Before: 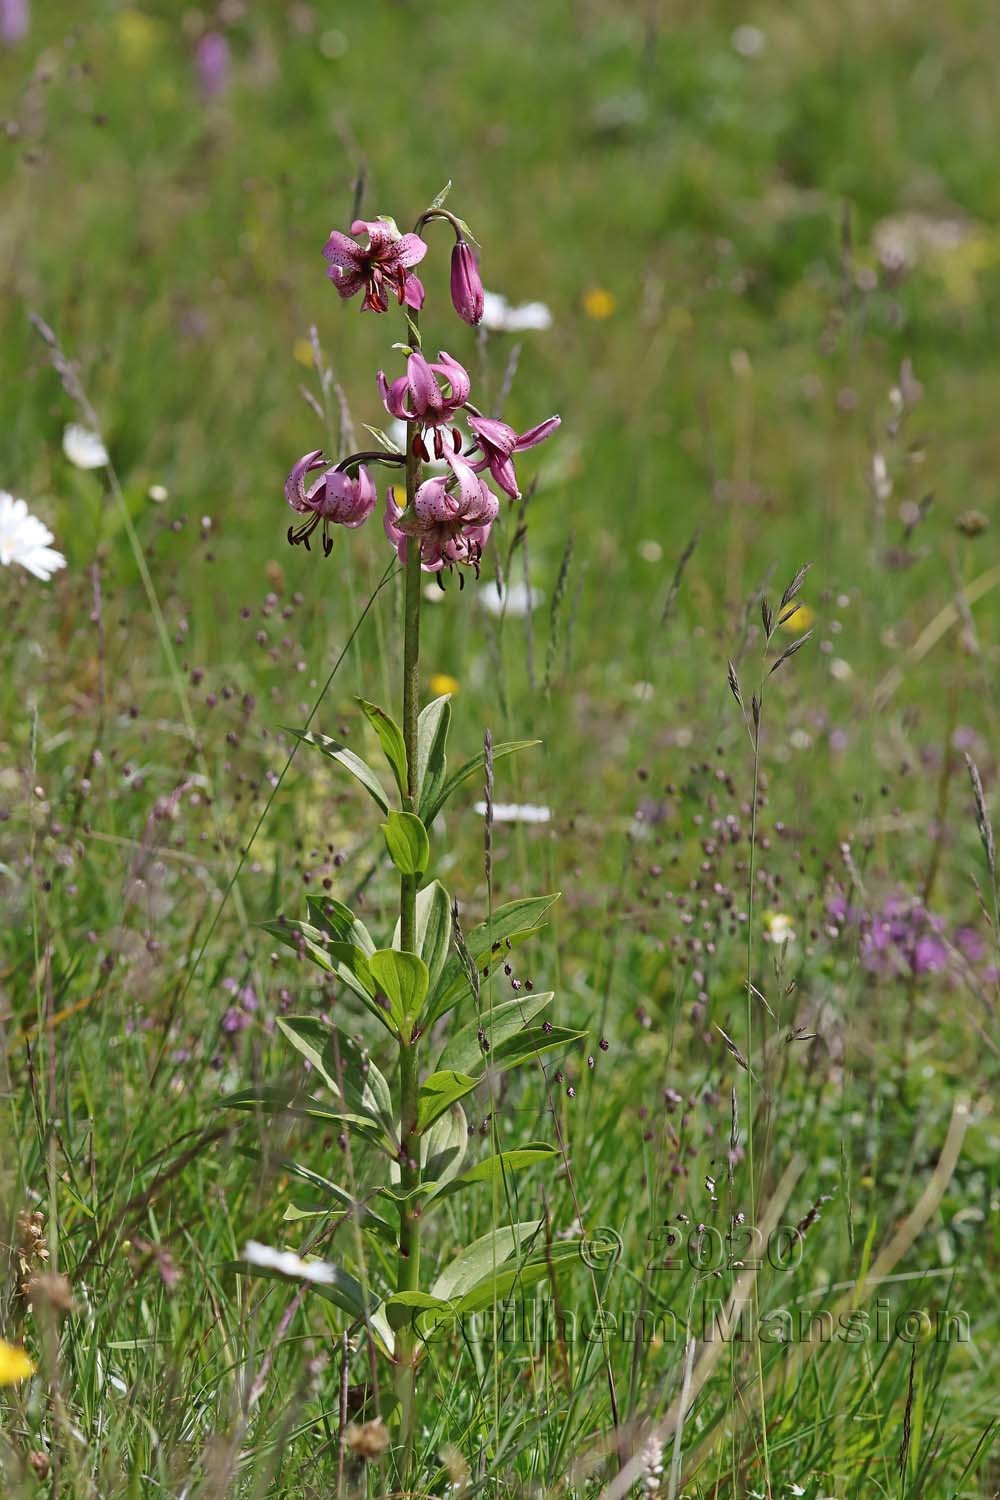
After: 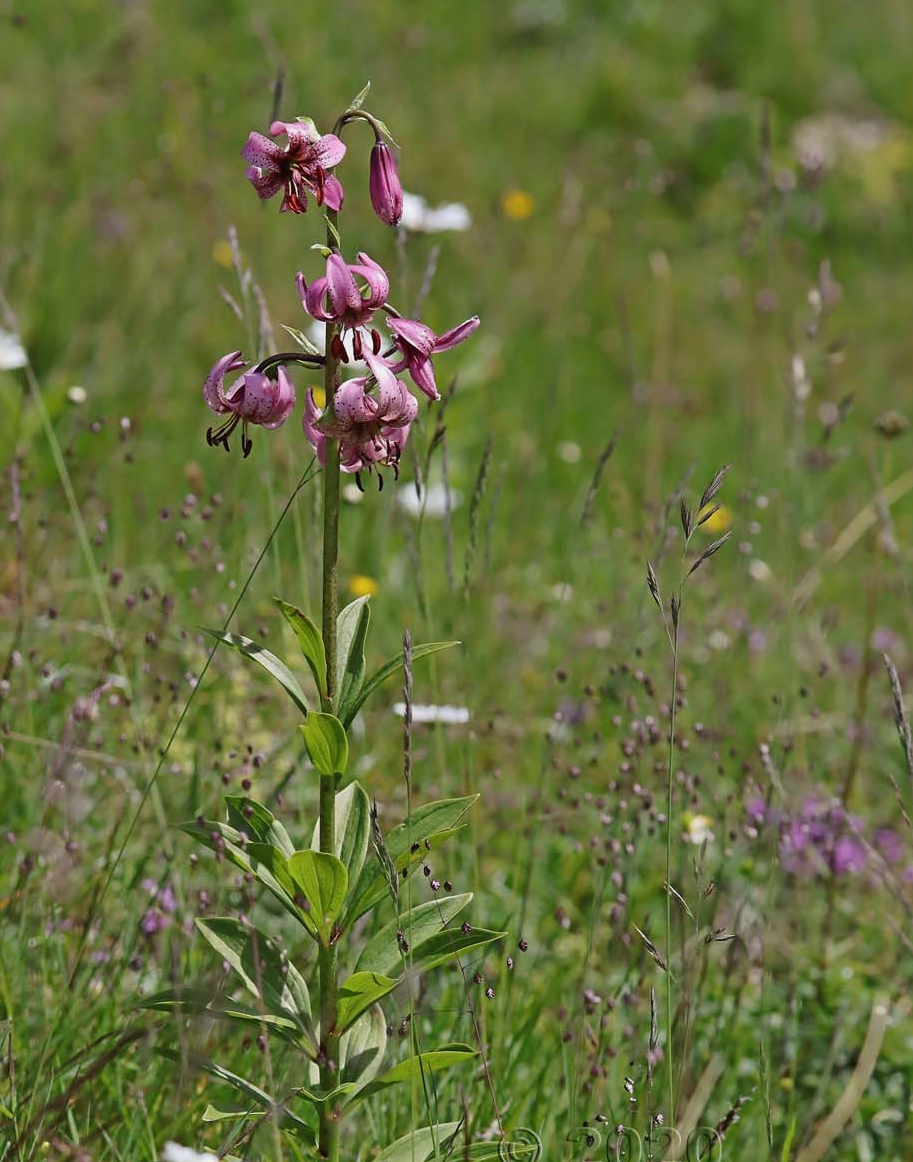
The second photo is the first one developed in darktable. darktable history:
crop: left 8.155%, top 6.611%, bottom 15.385%
exposure: exposure -0.153 EV, compensate highlight preservation false
